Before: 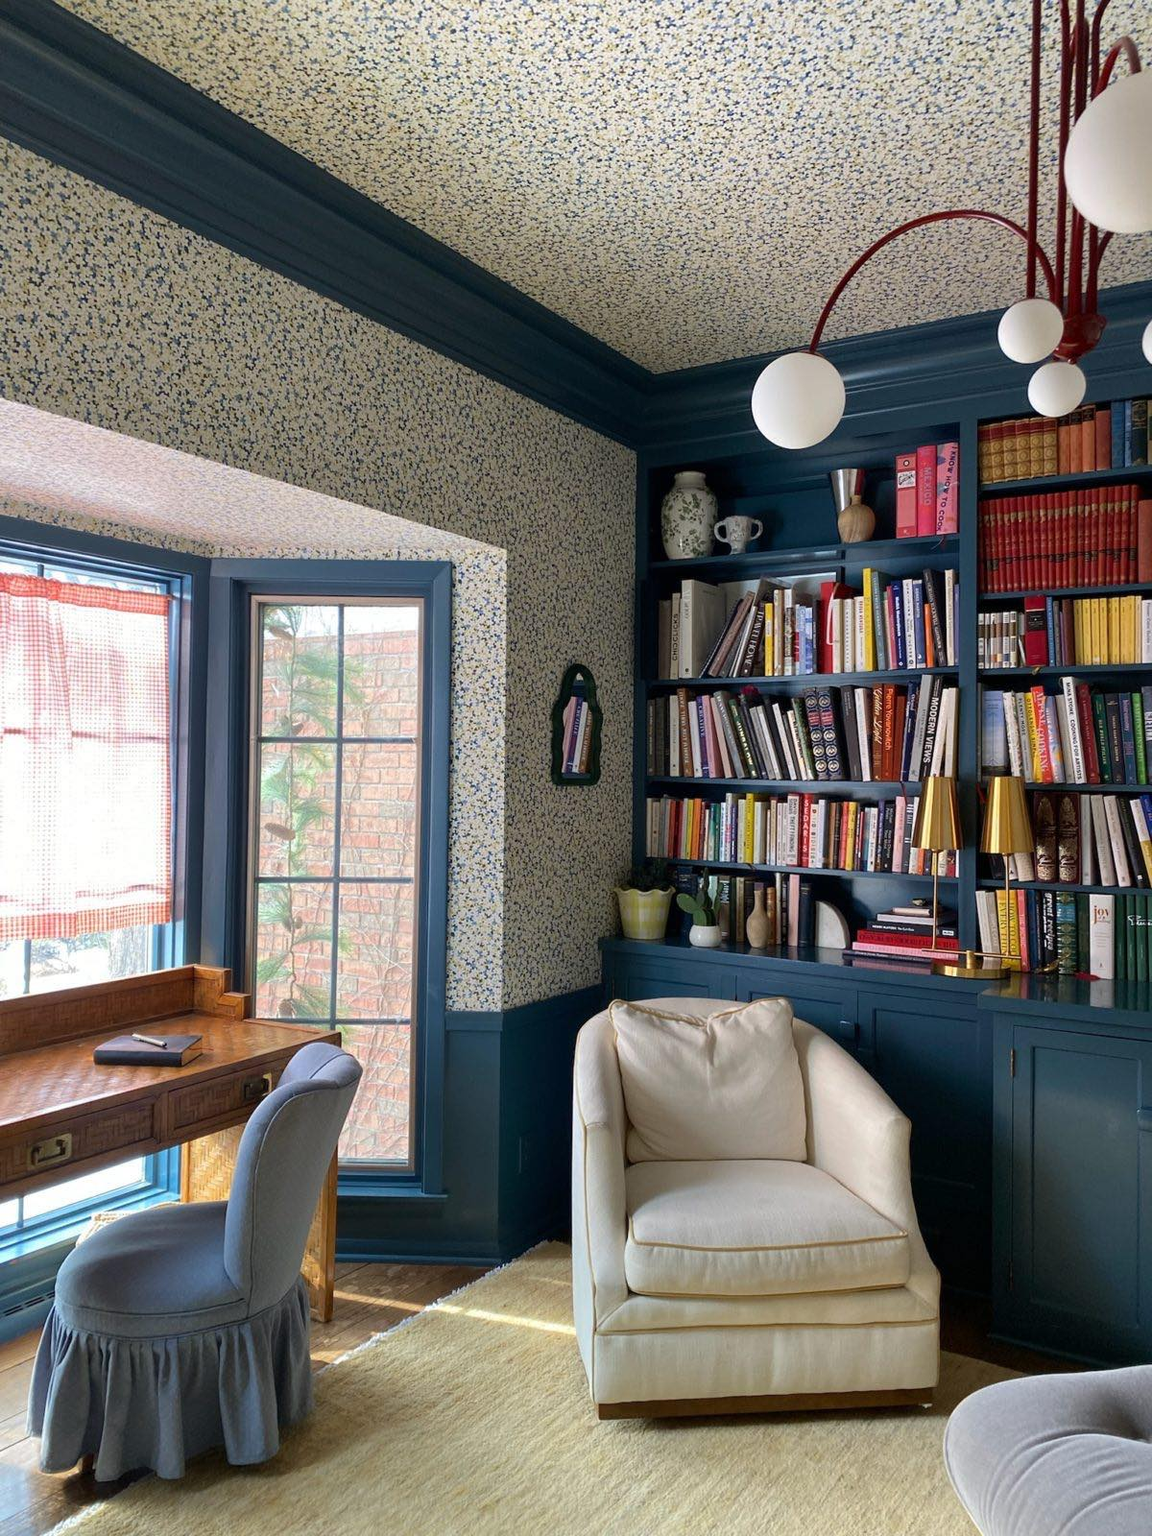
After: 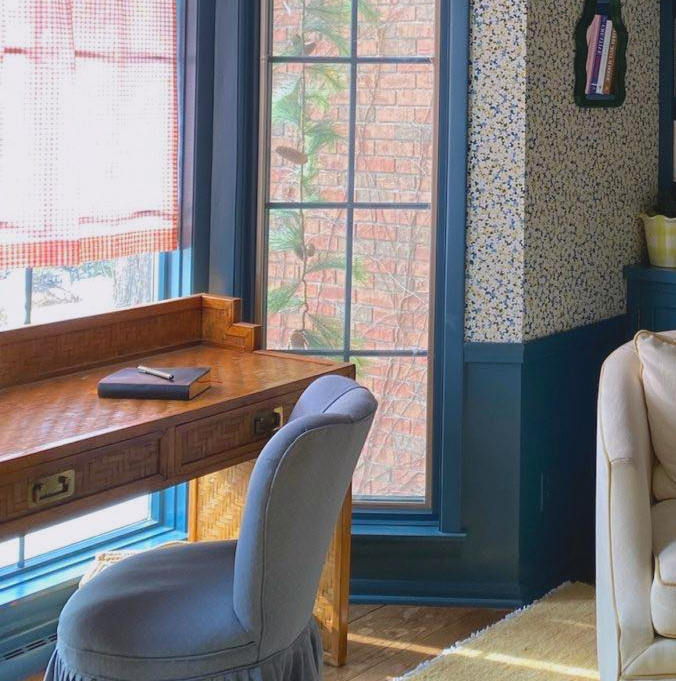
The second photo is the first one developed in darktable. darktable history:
crop: top 44.483%, right 43.593%, bottom 12.892%
white balance: red 1.009, blue 1.027
lowpass: radius 0.1, contrast 0.85, saturation 1.1, unbound 0
